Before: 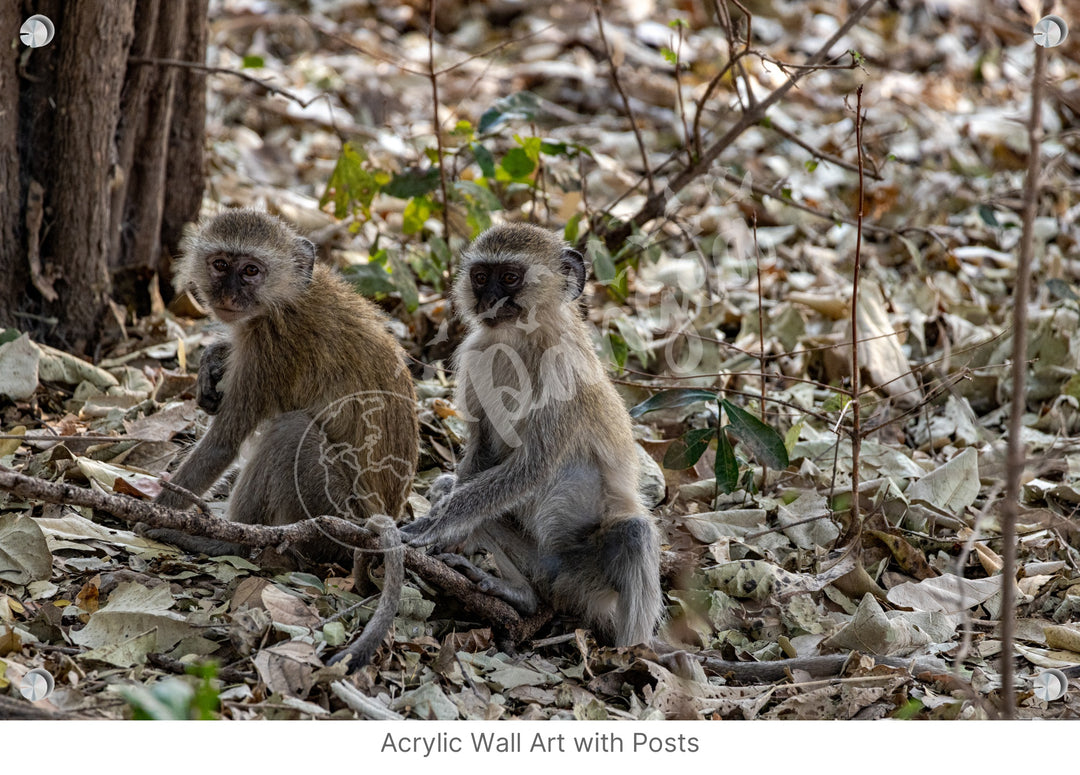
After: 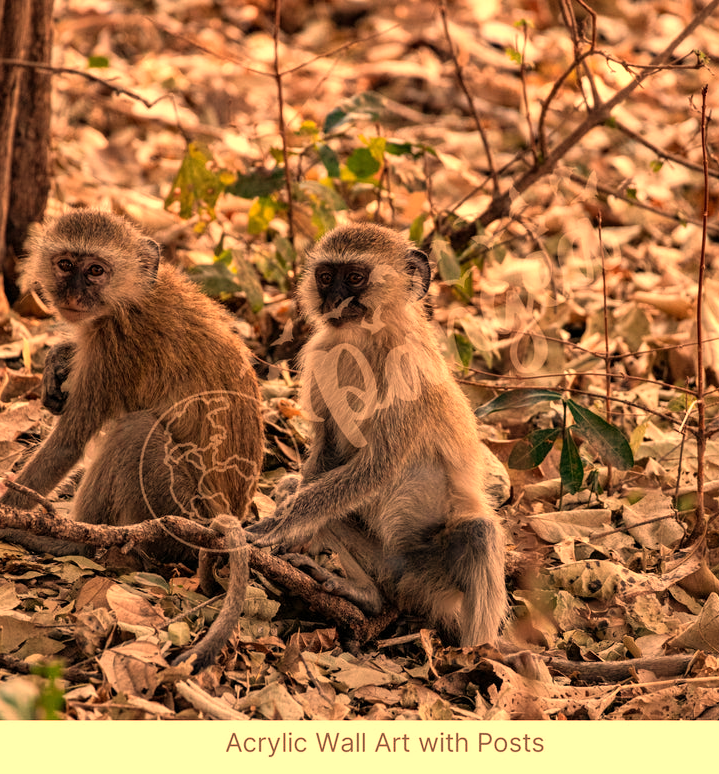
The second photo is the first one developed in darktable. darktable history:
crop and rotate: left 14.385%, right 18.948%
white balance: red 1.467, blue 0.684
